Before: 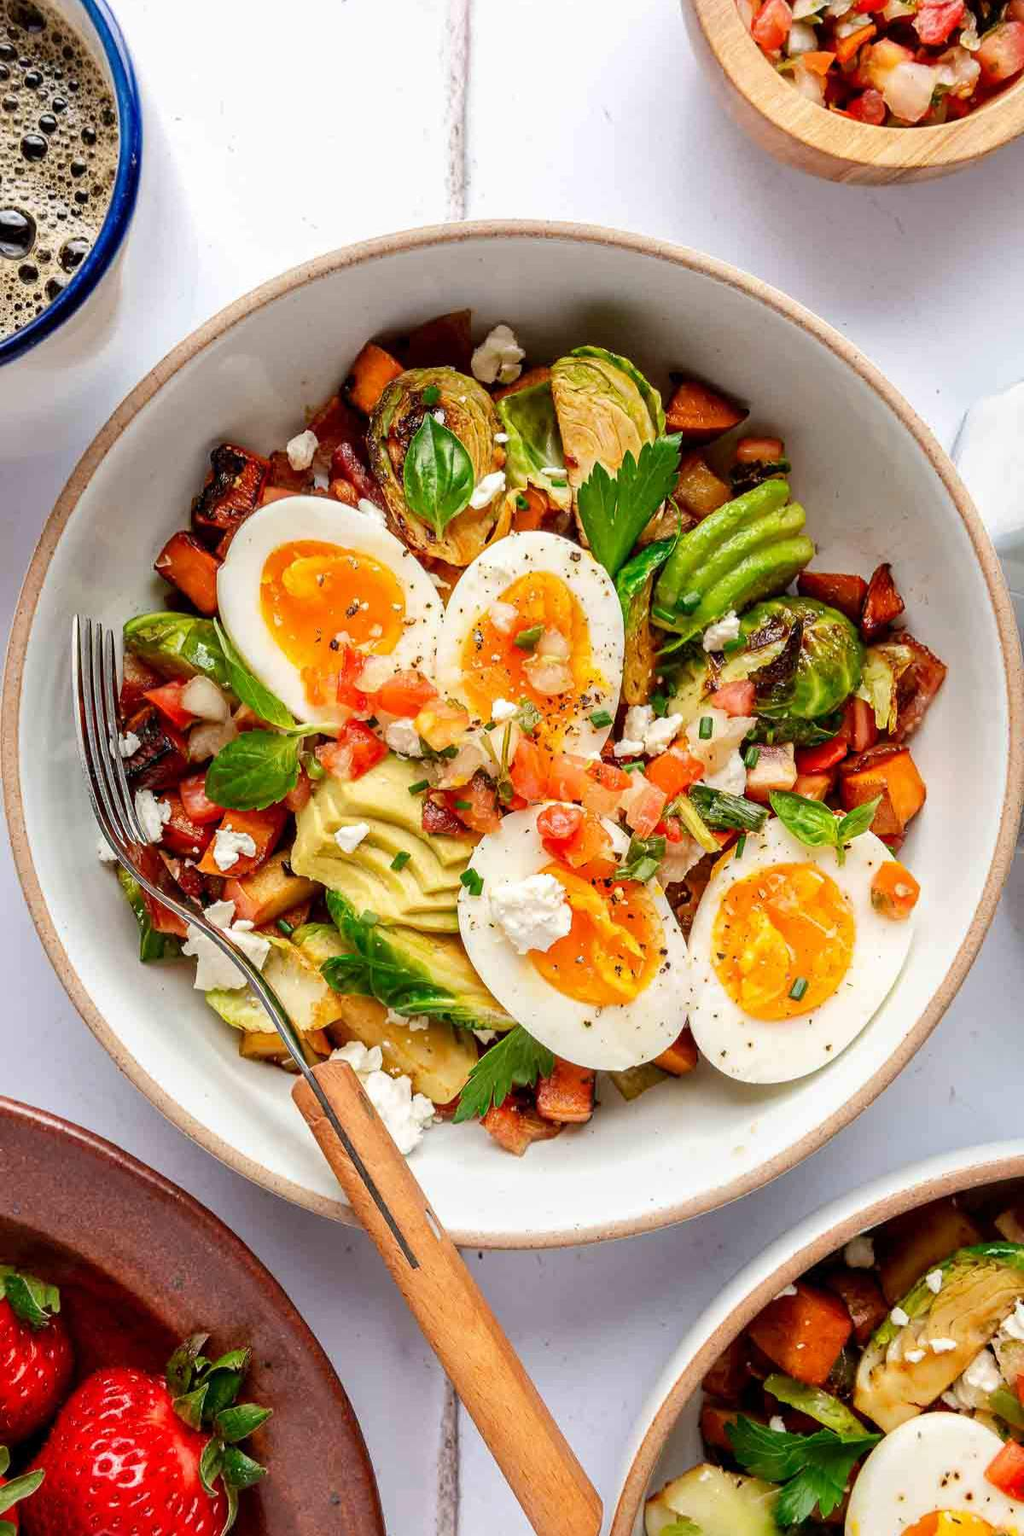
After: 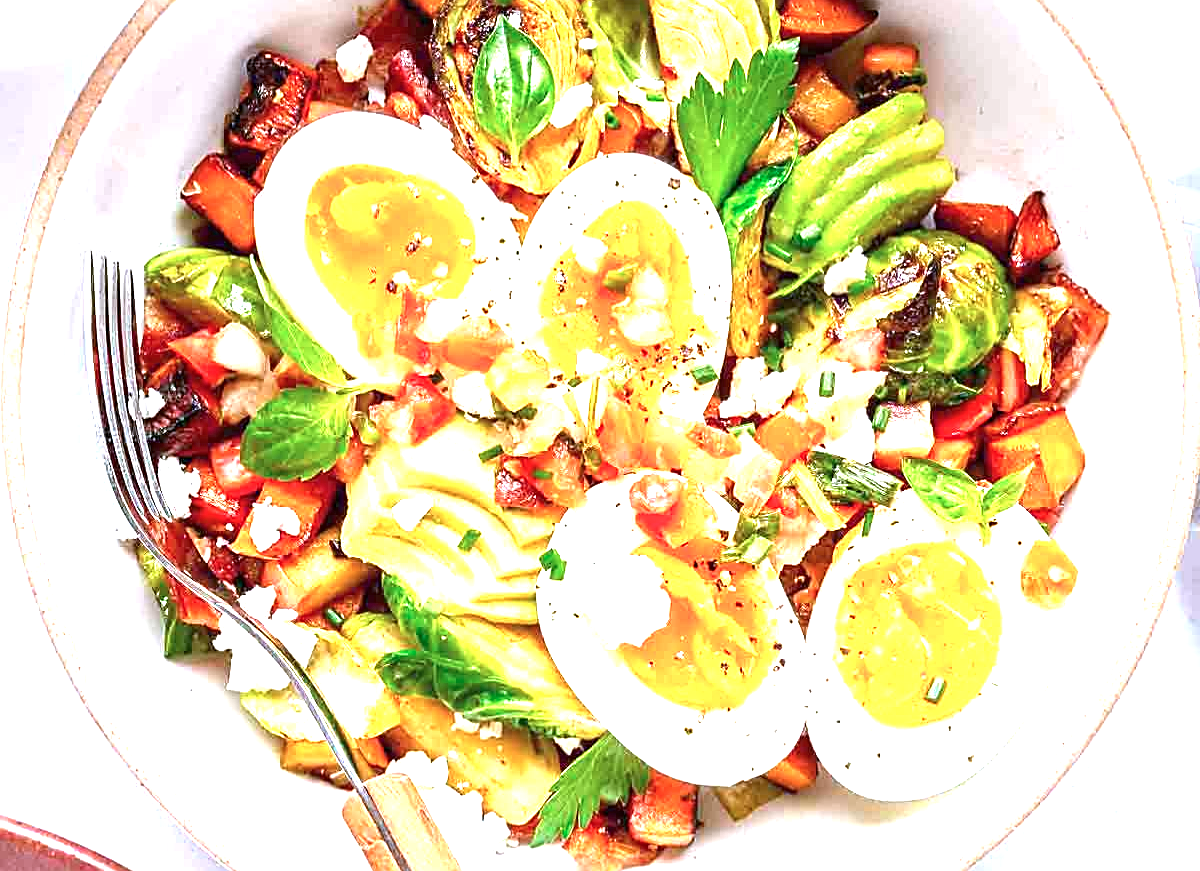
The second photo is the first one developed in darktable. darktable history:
sharpen: on, module defaults
color calibration: illuminant as shot in camera, x 0.37, y 0.382, temperature 4313.32 K
exposure: black level correction 0, exposure 1.741 EV, compensate exposure bias true, compensate highlight preservation false
crop and rotate: top 26.056%, bottom 25.543%
